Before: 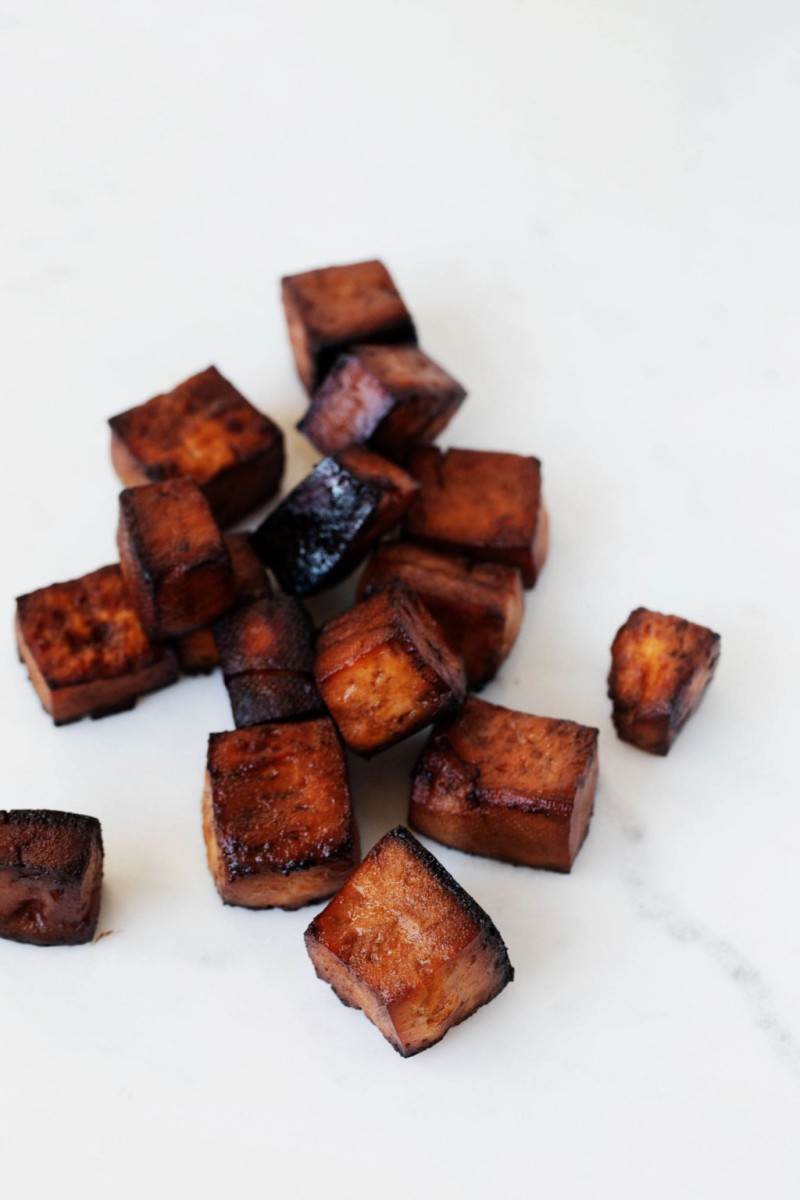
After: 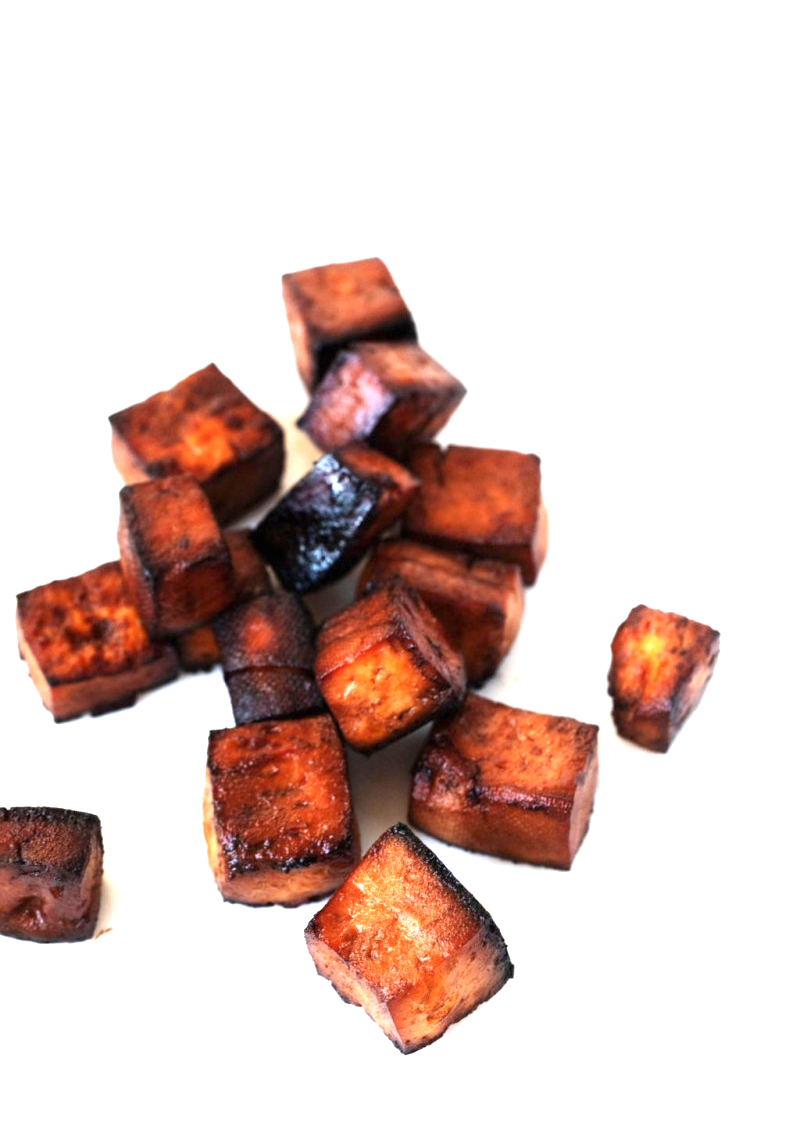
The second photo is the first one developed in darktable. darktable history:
exposure: black level correction 0, exposure 1.411 EV, compensate highlight preservation false
crop: top 0.301%, right 0.254%, bottom 5.016%
